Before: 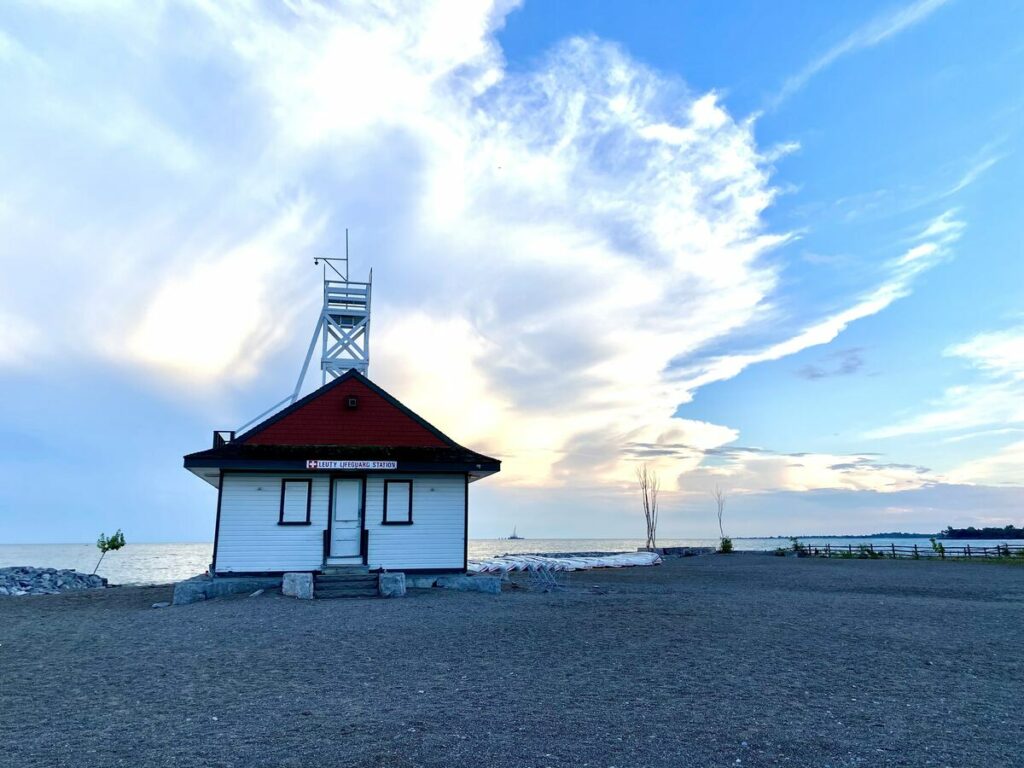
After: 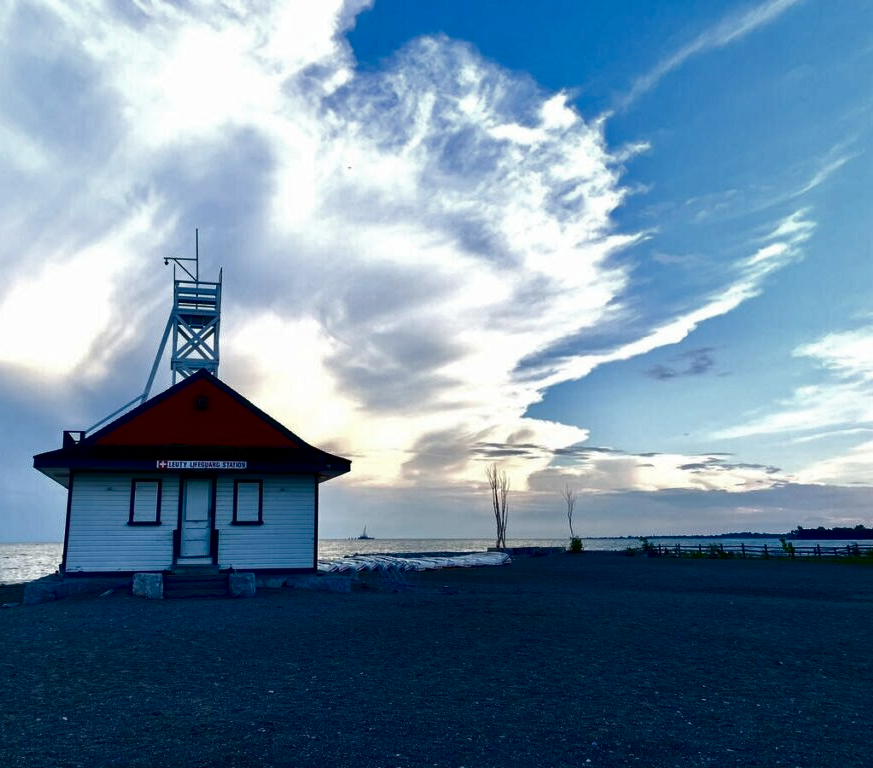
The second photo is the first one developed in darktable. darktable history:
color balance rgb: perceptual saturation grading › global saturation 0.677%, perceptual saturation grading › highlights -18.17%, perceptual saturation grading › mid-tones 6.761%, perceptual saturation grading › shadows 28.172%
contrast brightness saturation: brightness -0.532
crop and rotate: left 14.719%
